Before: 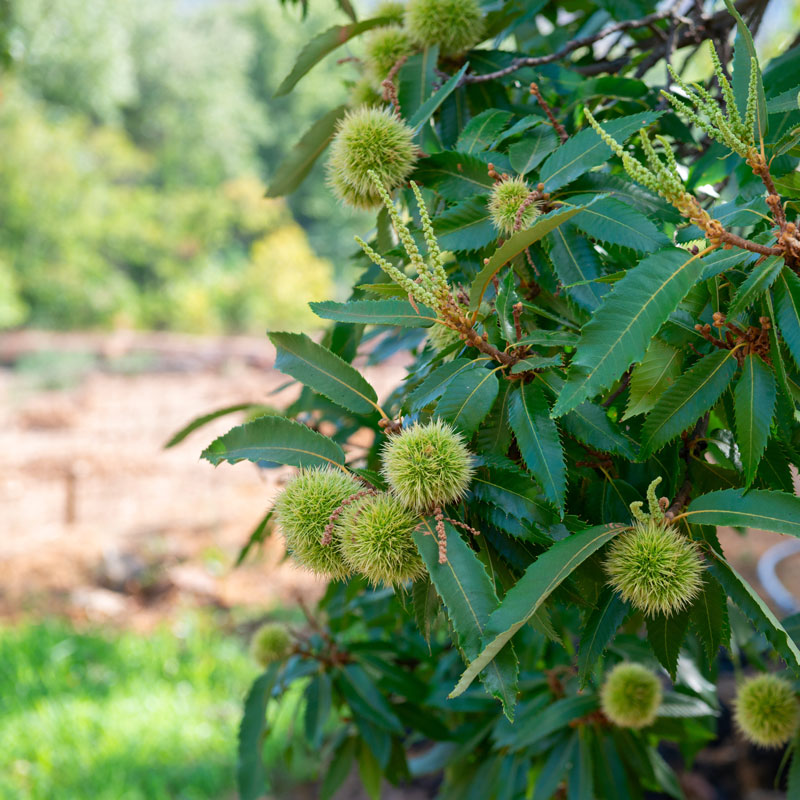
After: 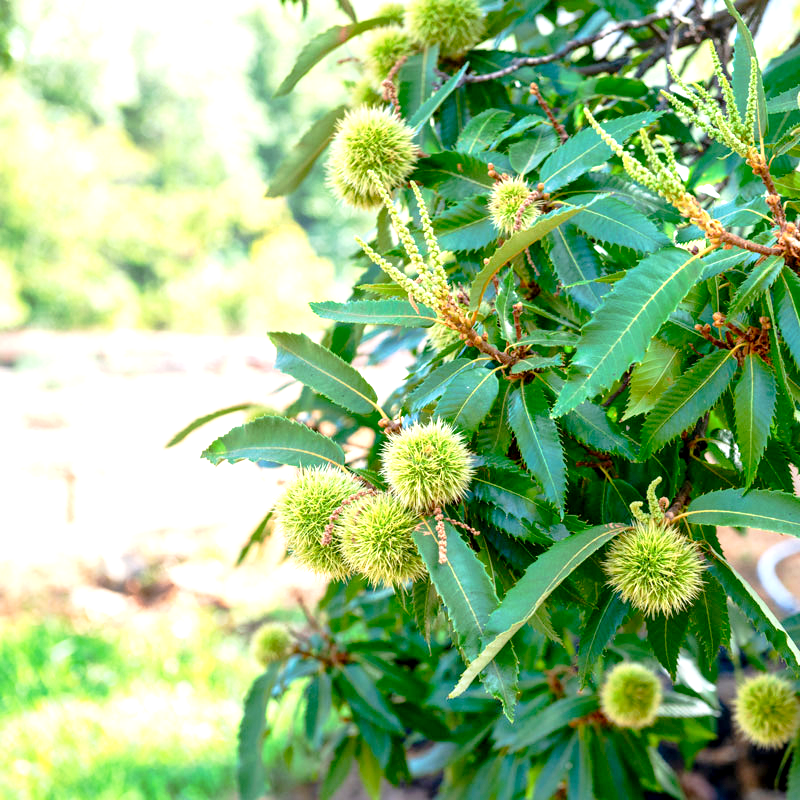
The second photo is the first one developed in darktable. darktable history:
tone curve: curves: ch0 [(0.024, 0) (0.075, 0.034) (0.145, 0.098) (0.257, 0.259) (0.408, 0.45) (0.611, 0.64) (0.81, 0.857) (1, 1)]; ch1 [(0, 0) (0.287, 0.198) (0.501, 0.506) (0.56, 0.57) (0.712, 0.777) (0.976, 0.992)]; ch2 [(0, 0) (0.5, 0.5) (0.523, 0.552) (0.59, 0.603) (0.681, 0.754) (1, 1)], preserve colors none
local contrast: on, module defaults
exposure: black level correction 0.001, exposure 1.118 EV, compensate highlight preservation false
